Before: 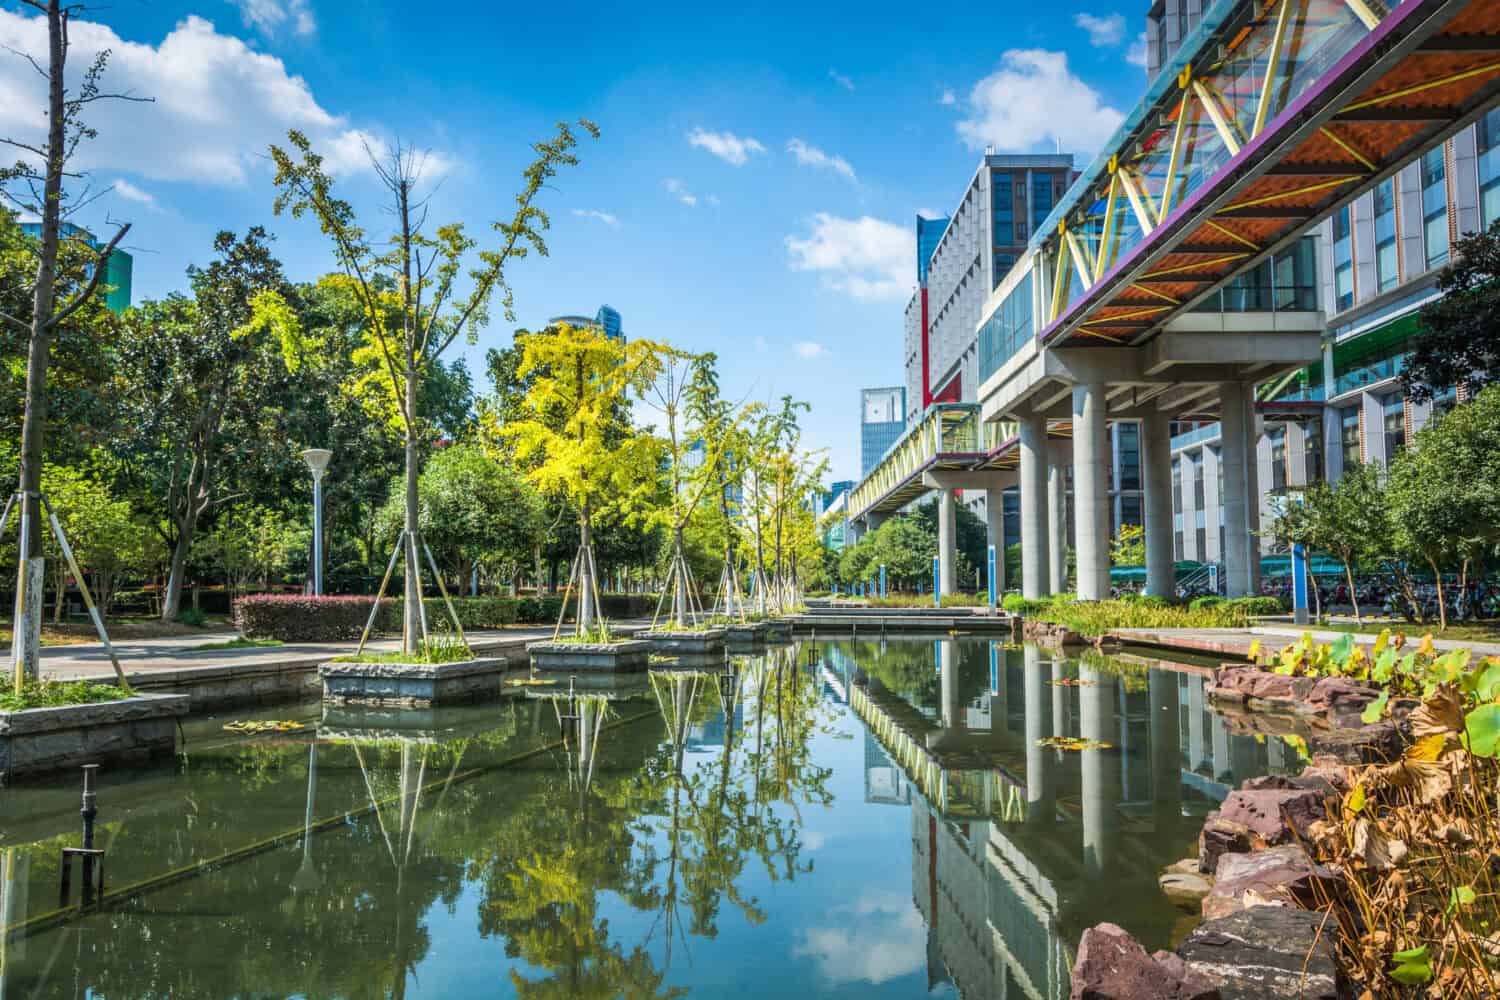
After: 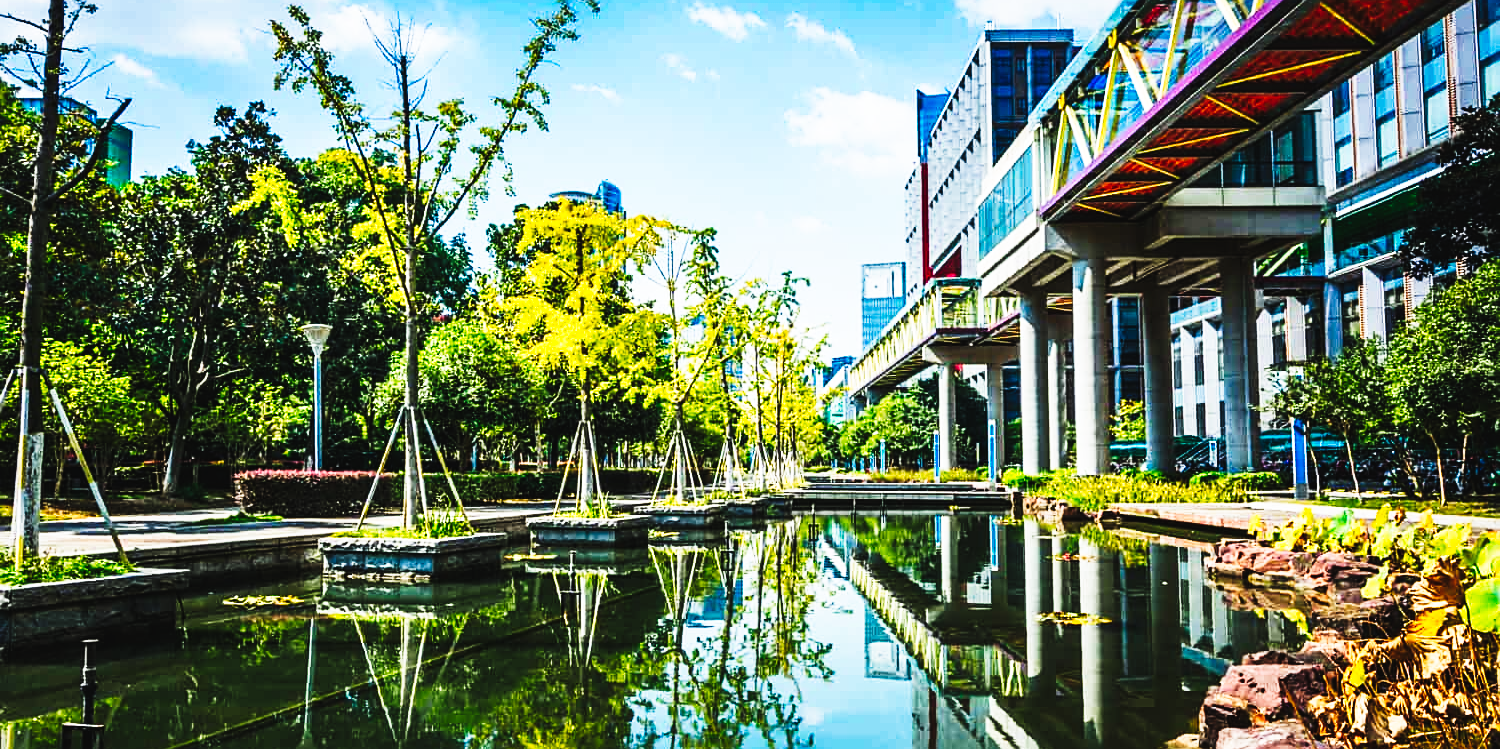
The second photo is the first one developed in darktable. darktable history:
contrast brightness saturation: contrast 0.031, brightness -0.038
sharpen: on, module defaults
tone curve: curves: ch0 [(0, 0) (0.003, 0.006) (0.011, 0.008) (0.025, 0.011) (0.044, 0.015) (0.069, 0.019) (0.1, 0.023) (0.136, 0.03) (0.177, 0.042) (0.224, 0.065) (0.277, 0.103) (0.335, 0.177) (0.399, 0.294) (0.468, 0.463) (0.543, 0.639) (0.623, 0.805) (0.709, 0.909) (0.801, 0.967) (0.898, 0.989) (1, 1)], preserve colors none
exposure: black level correction -0.022, exposure -0.037 EV, compensate highlight preservation false
crop and rotate: top 12.531%, bottom 12.519%
